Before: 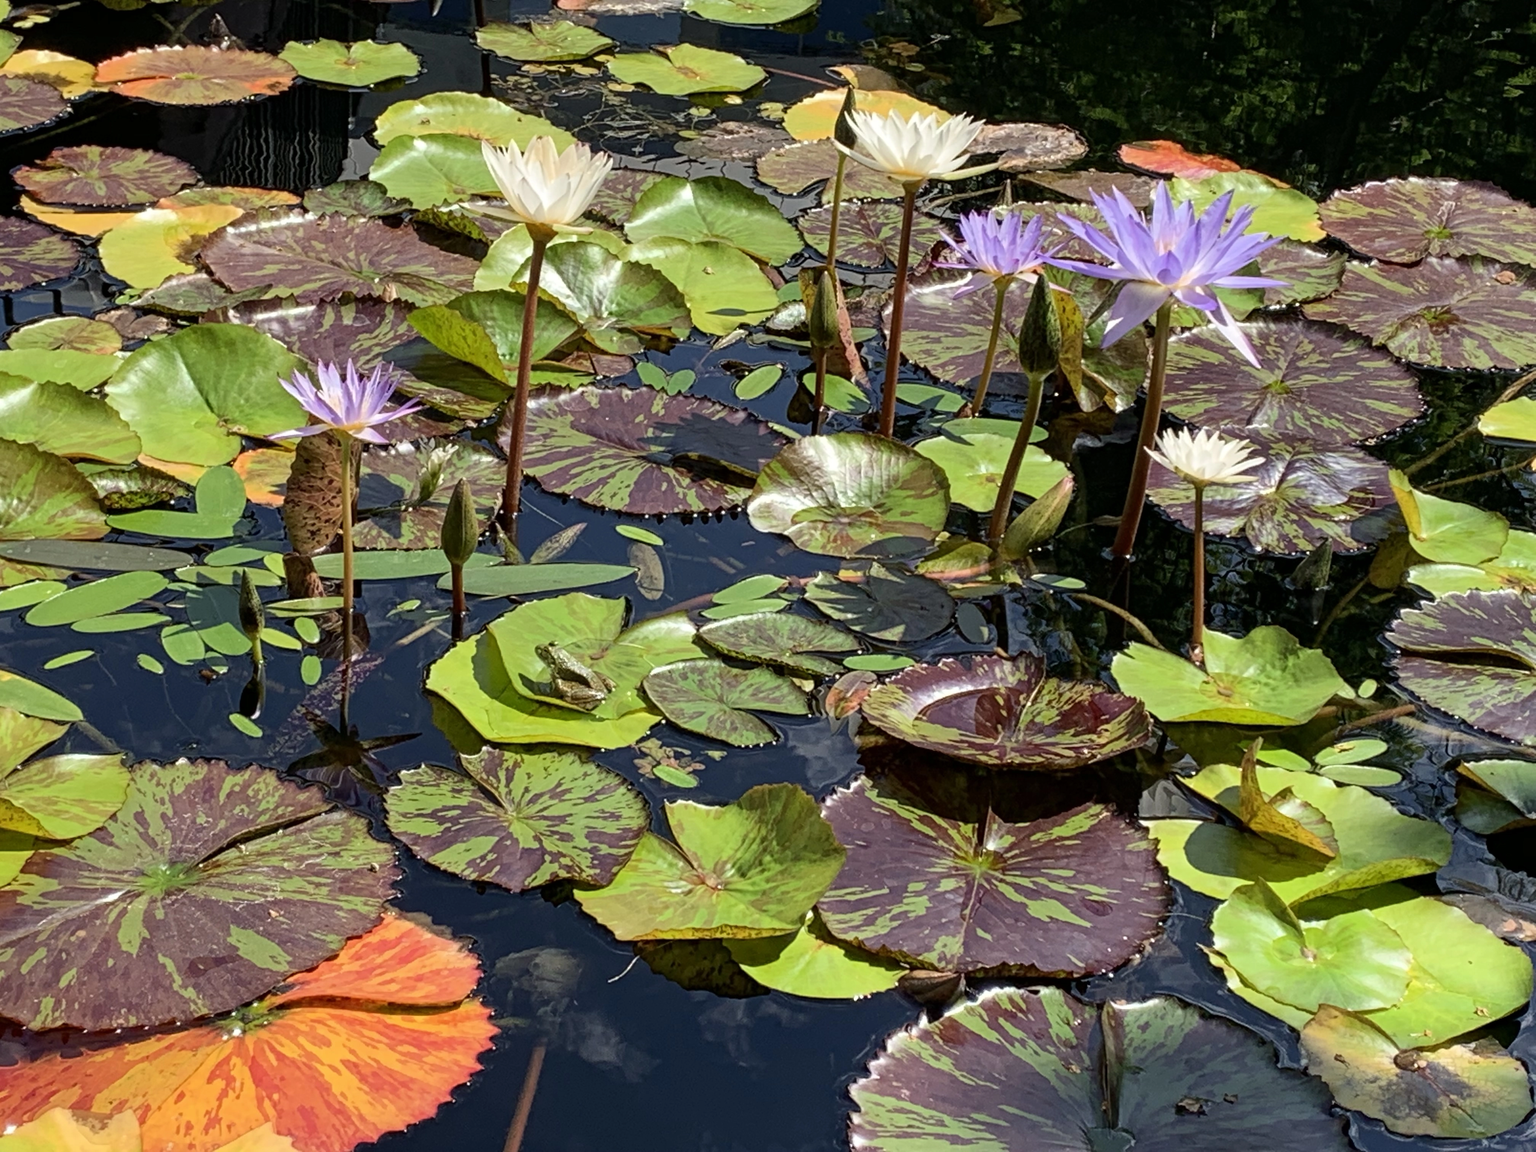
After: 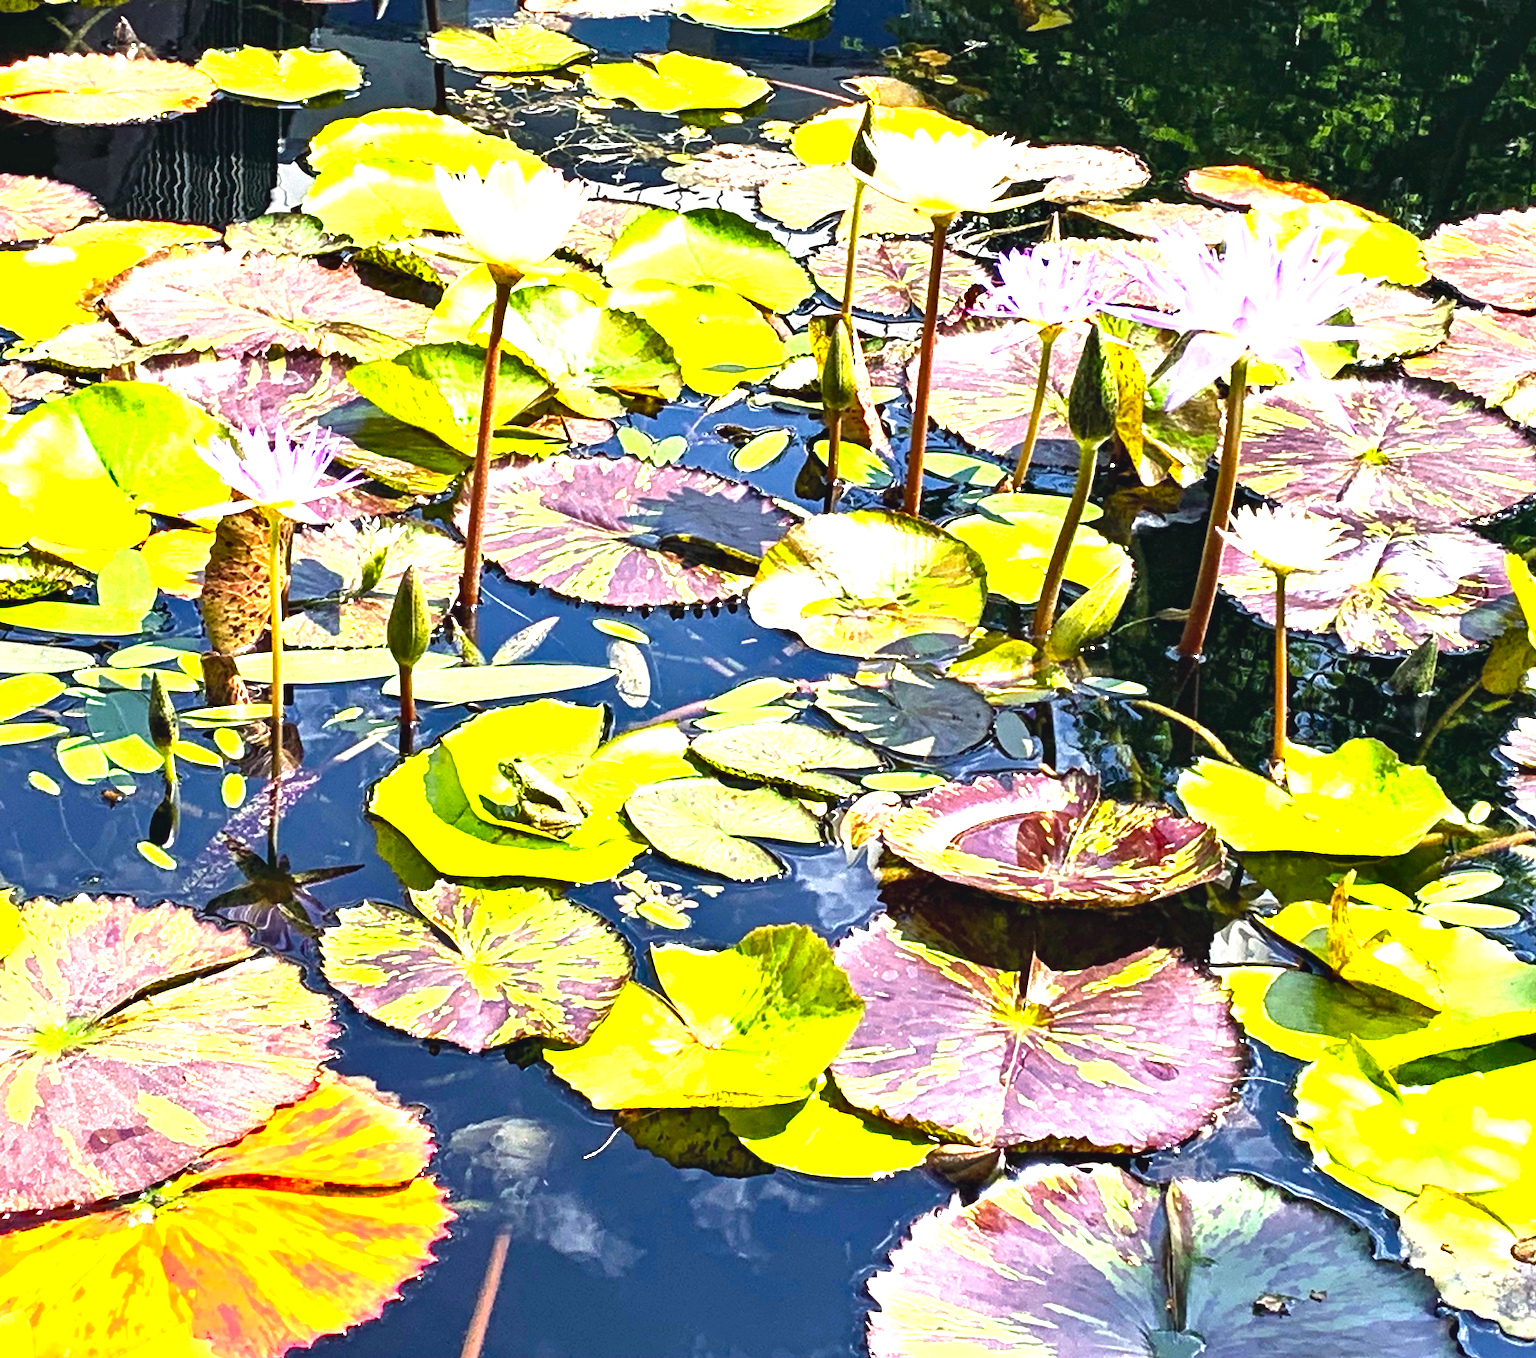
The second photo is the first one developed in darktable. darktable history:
exposure: black level correction -0.002, exposure 1.114 EV, compensate exposure bias true, compensate highlight preservation false
crop: left 7.378%, right 7.818%
tone equalizer: -8 EV -0.437 EV, -7 EV -0.396 EV, -6 EV -0.32 EV, -5 EV -0.256 EV, -3 EV 0.19 EV, -2 EV 0.36 EV, -1 EV 0.413 EV, +0 EV 0.405 EV
shadows and highlights: shadows 37.62, highlights -28.05, soften with gaussian
color balance rgb: power › chroma 0.985%, power › hue 256.3°, perceptual saturation grading › global saturation 40.801%, perceptual brilliance grading › global brilliance 30.614%
